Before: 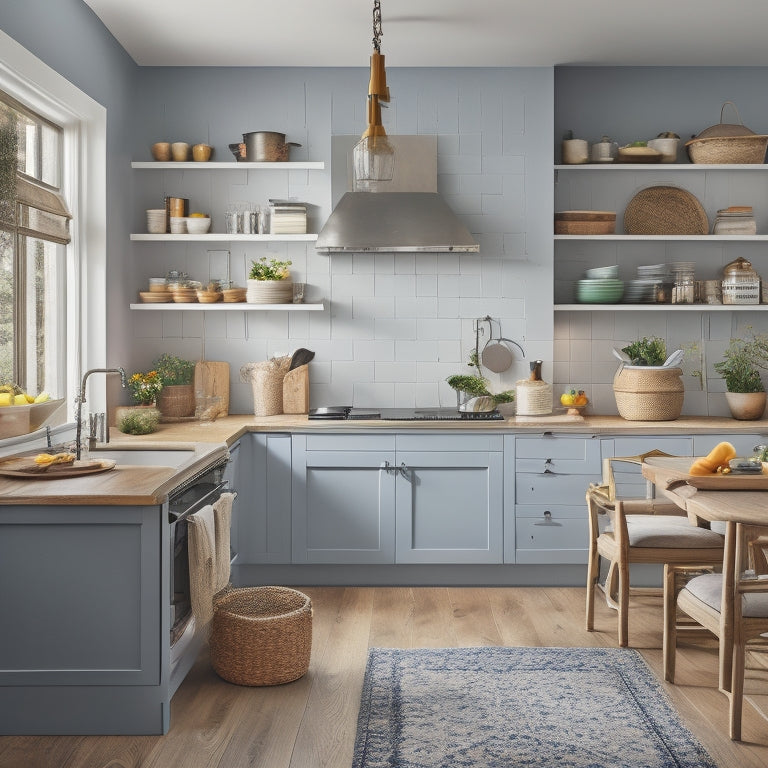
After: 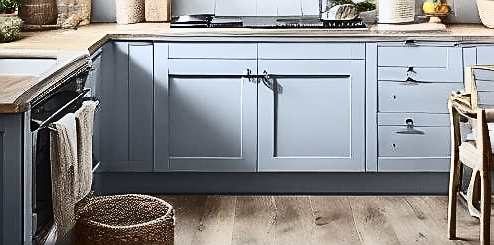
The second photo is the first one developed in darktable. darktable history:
crop: left 18.091%, top 51.13%, right 17.525%, bottom 16.85%
white balance: red 0.967, blue 1.049
graduated density: rotation -180°, offset 24.95
sharpen: radius 1.4, amount 1.25, threshold 0.7
contrast brightness saturation: contrast 0.5, saturation -0.1
